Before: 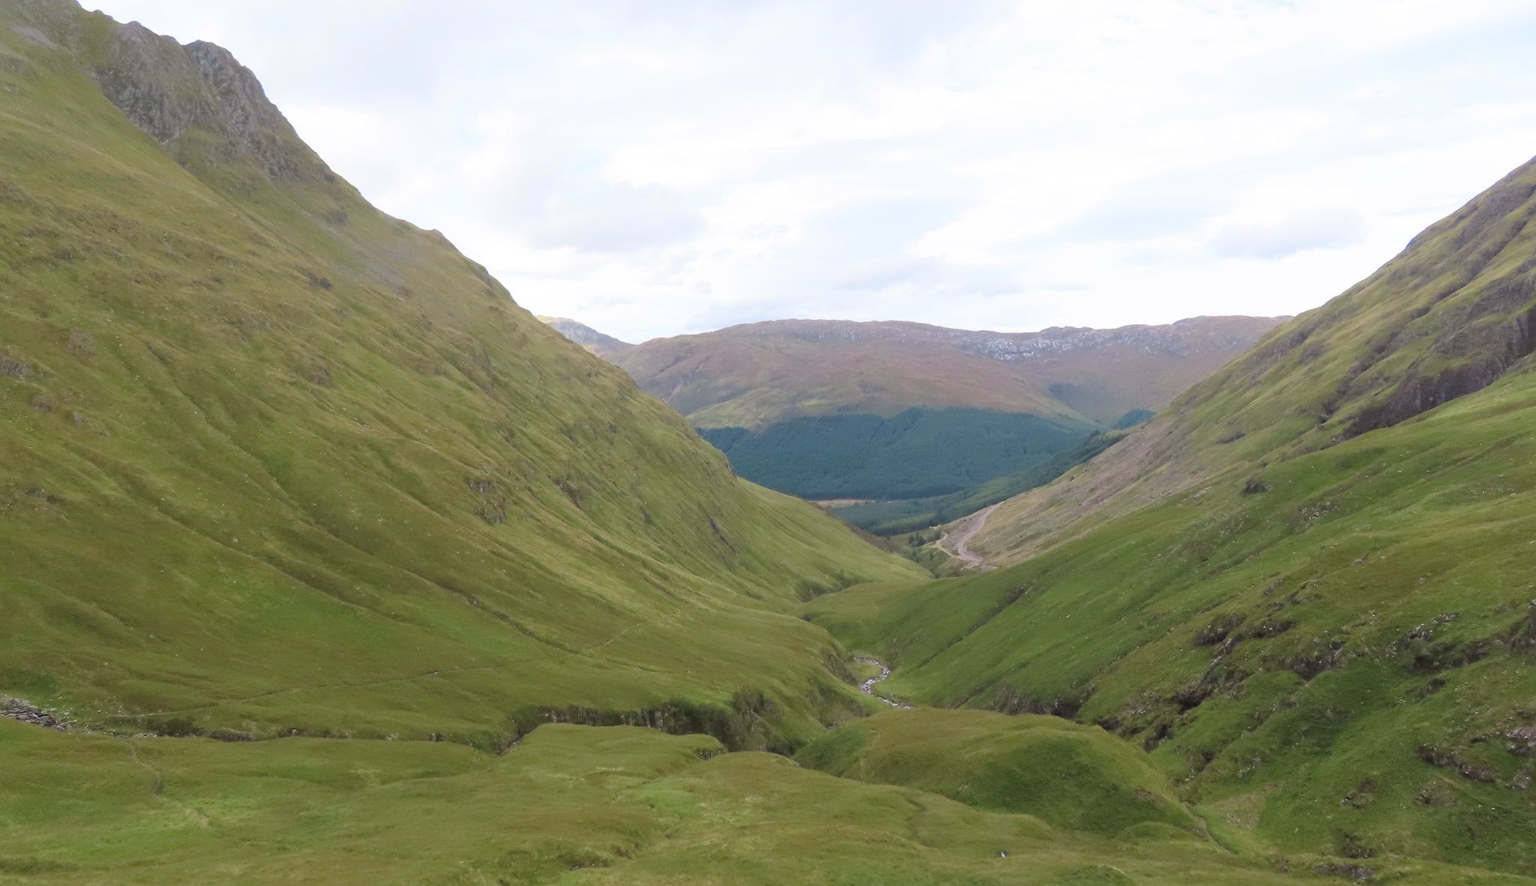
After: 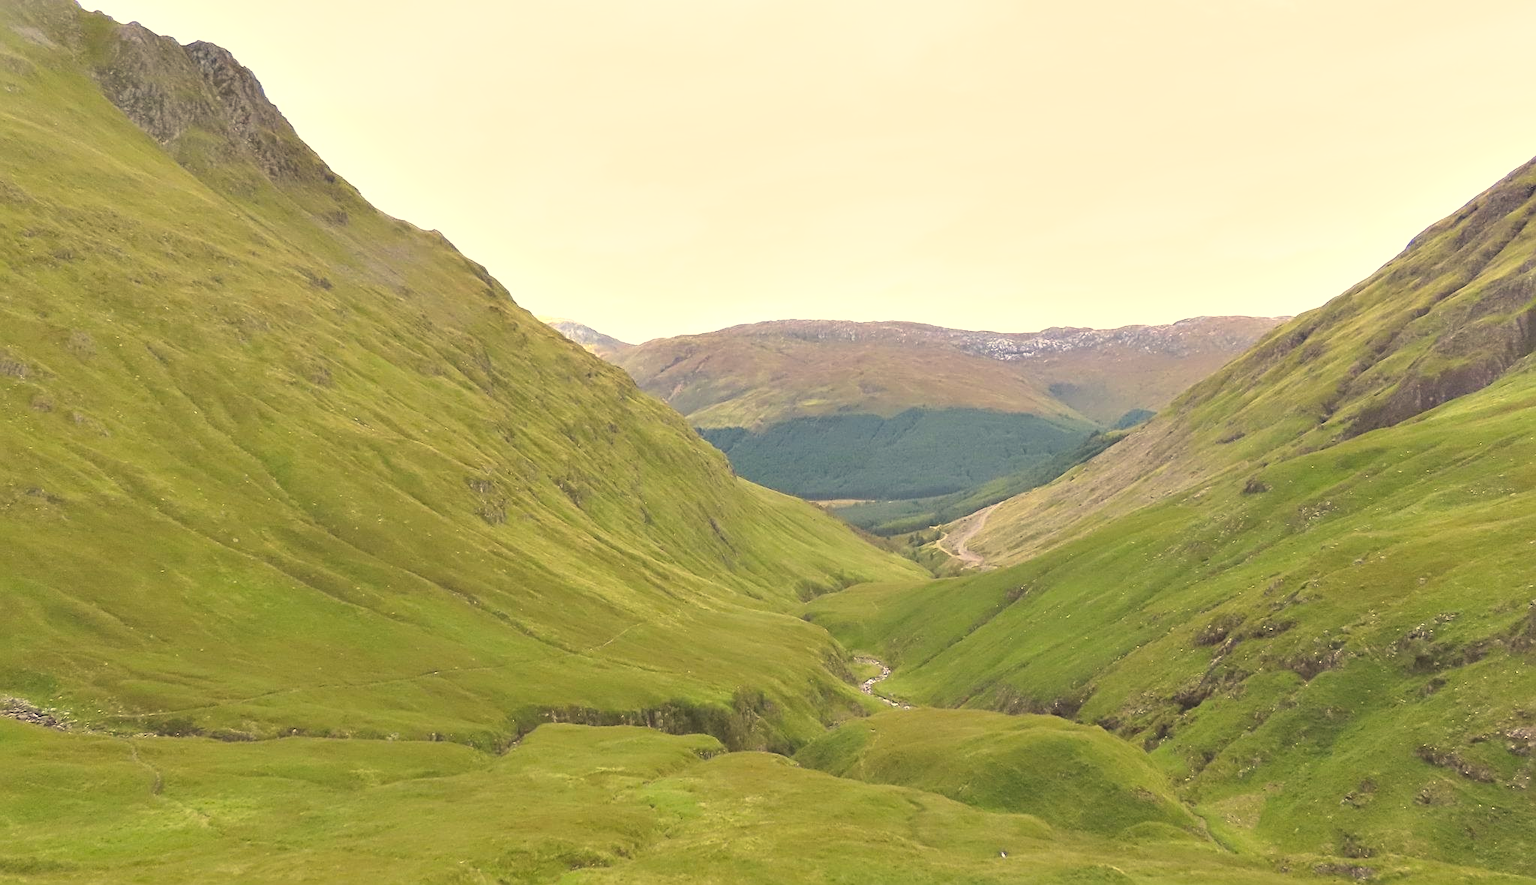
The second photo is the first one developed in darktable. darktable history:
contrast brightness saturation: contrast -0.164, brightness 0.043, saturation -0.123
sharpen: on, module defaults
shadows and highlights: low approximation 0.01, soften with gaussian
contrast equalizer: y [[0.518, 0.517, 0.501, 0.5, 0.5, 0.5], [0.5 ×6], [0.5 ×6], [0 ×6], [0 ×6]]
color correction: highlights a* 2.52, highlights b* 23.52
exposure: black level correction 0, exposure 1 EV, compensate highlight preservation false
